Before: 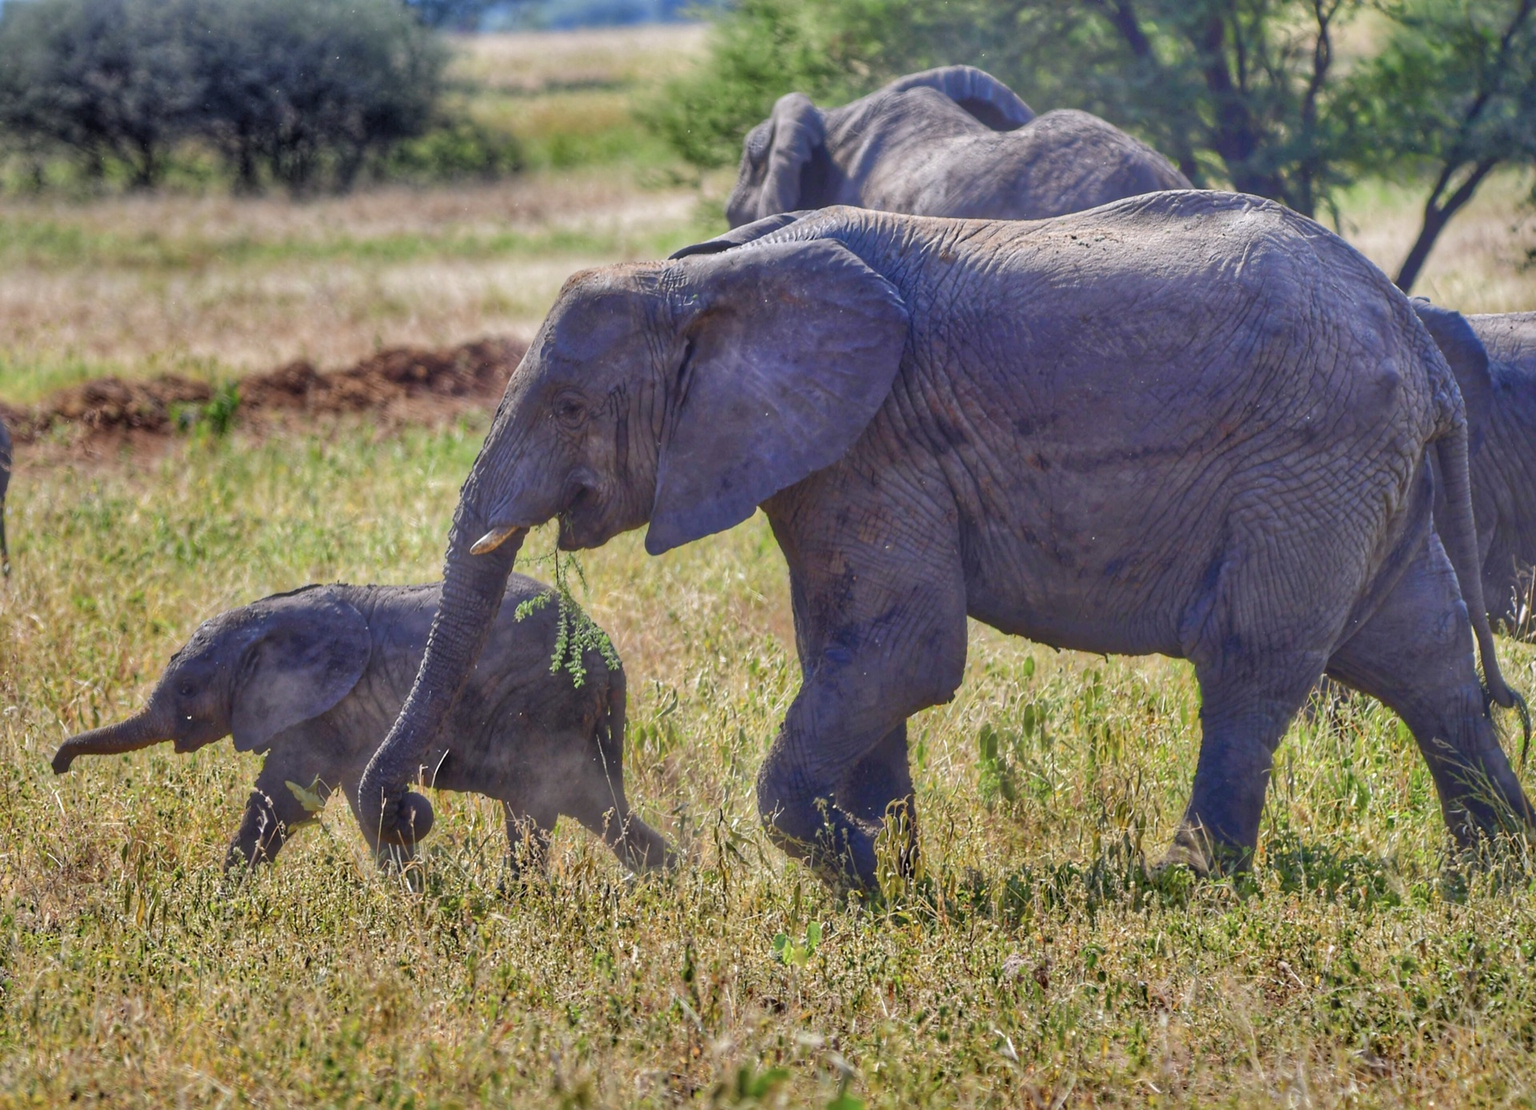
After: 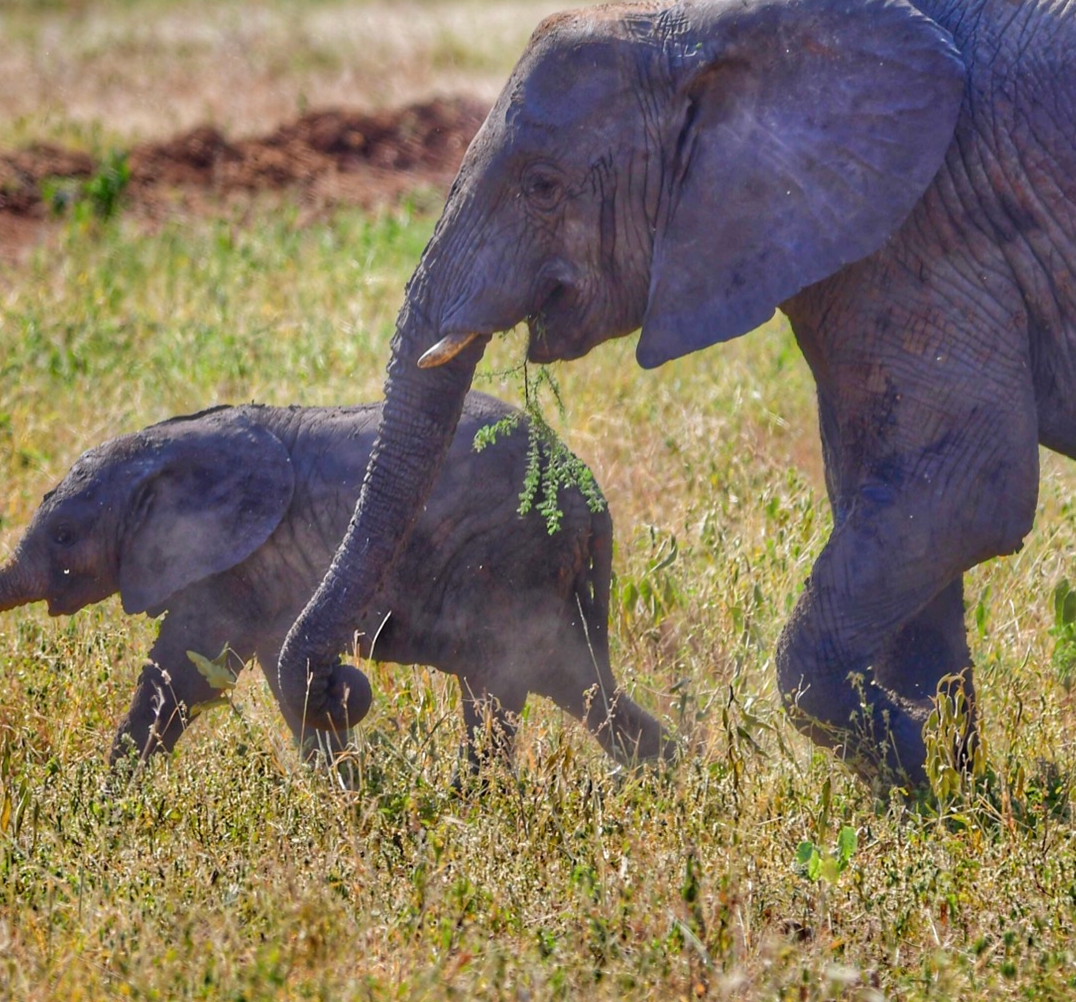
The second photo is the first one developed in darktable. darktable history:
crop: left 8.881%, top 23.457%, right 35.054%, bottom 4.289%
